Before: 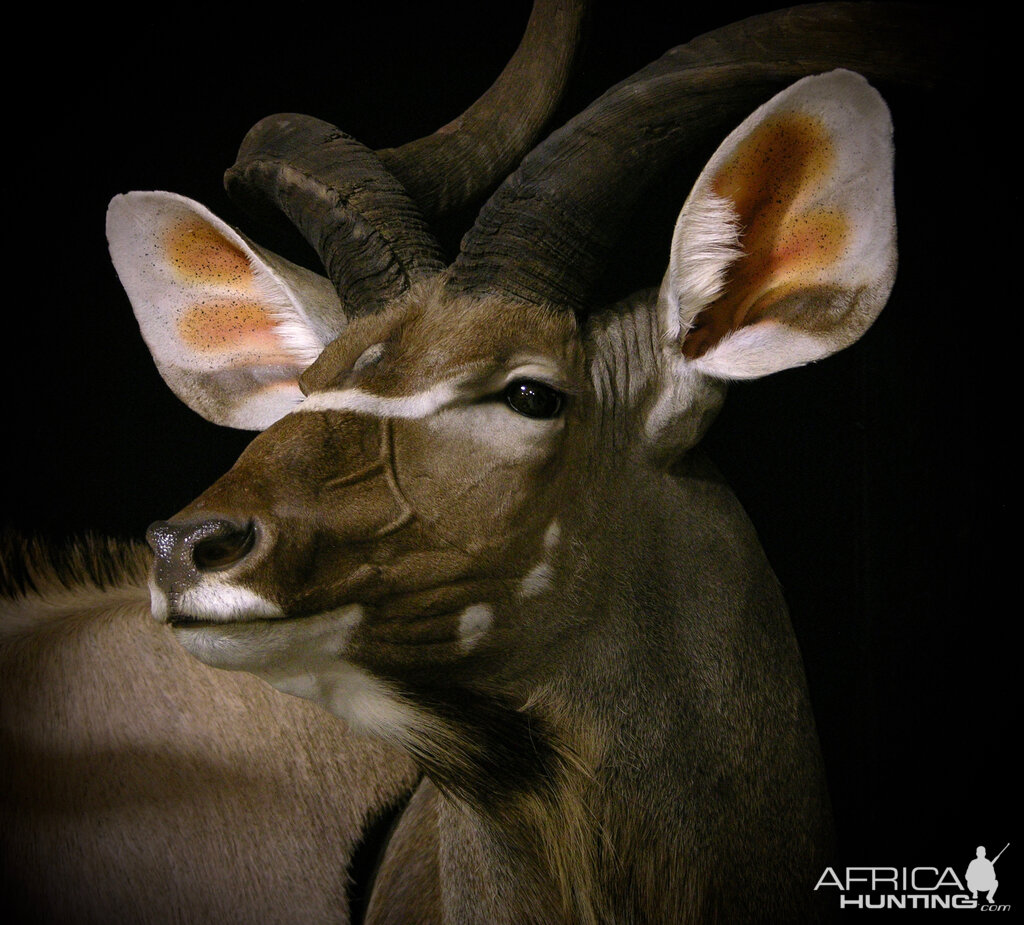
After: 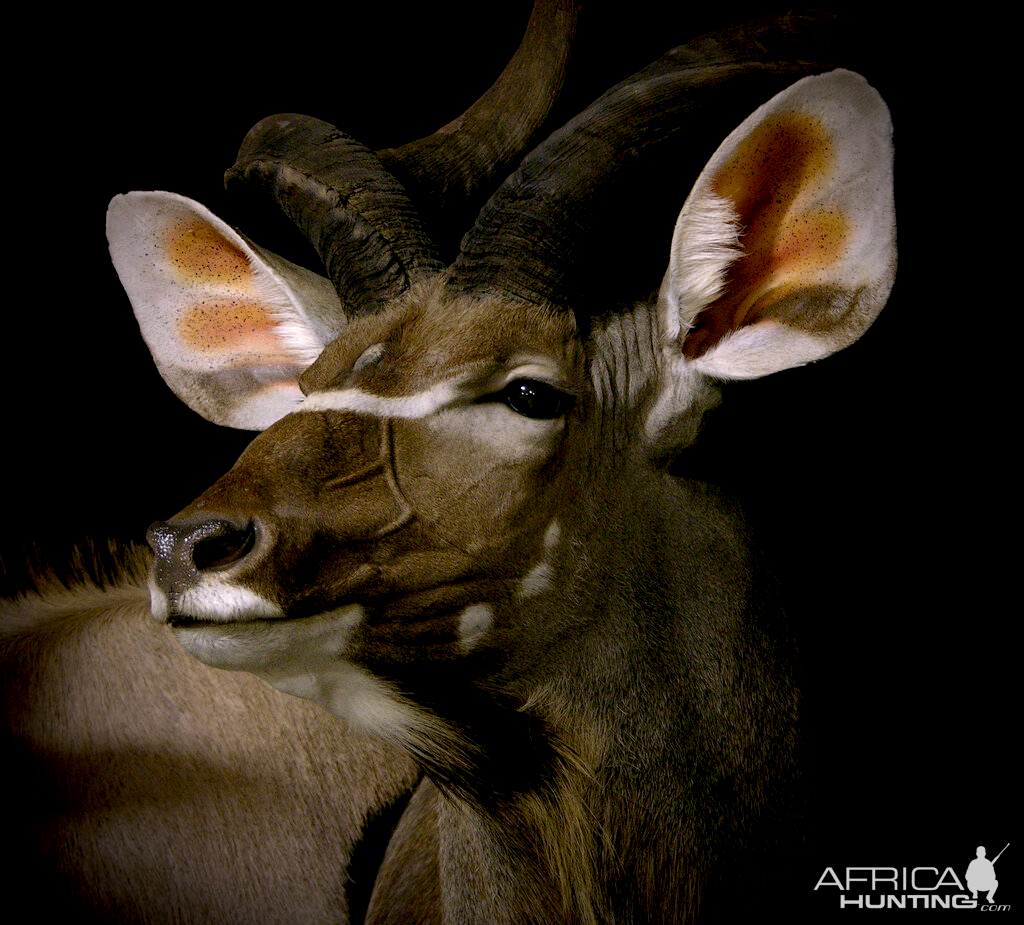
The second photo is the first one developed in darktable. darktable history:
exposure: black level correction 0.01, exposure 0.01 EV, compensate exposure bias true, compensate highlight preservation false
